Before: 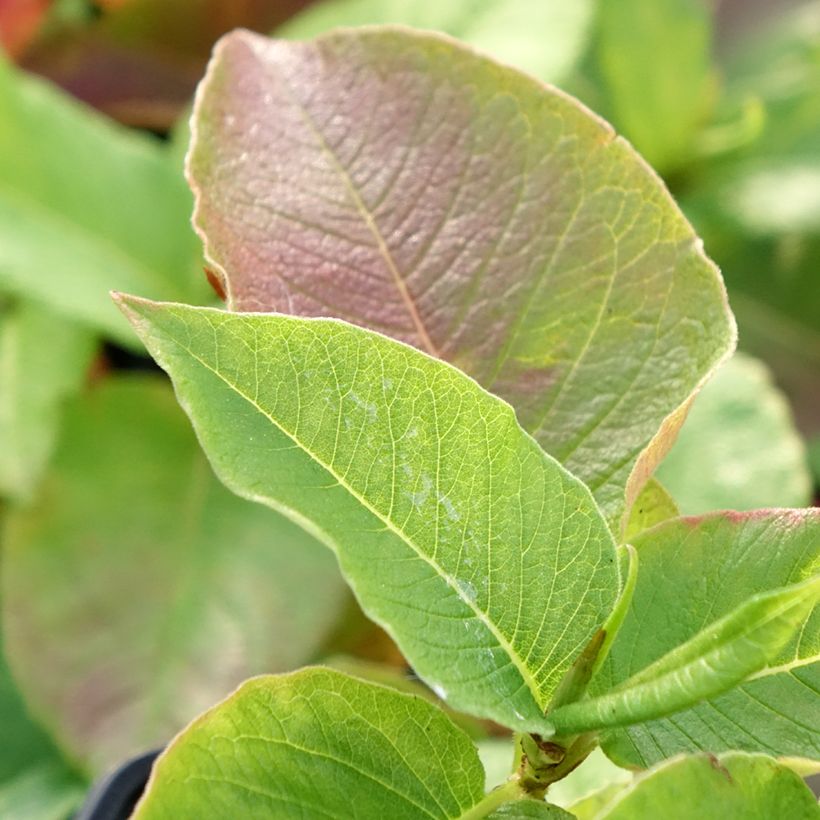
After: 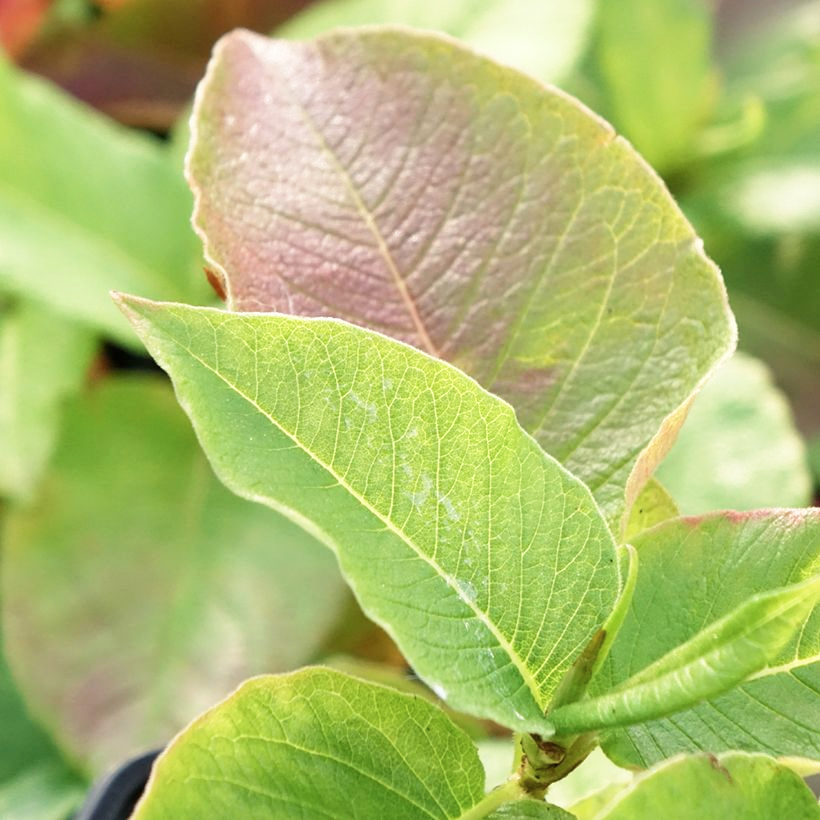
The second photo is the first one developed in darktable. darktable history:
contrast brightness saturation: saturation -0.09
base curve: curves: ch0 [(0, 0) (0.666, 0.806) (1, 1)], preserve colors none
